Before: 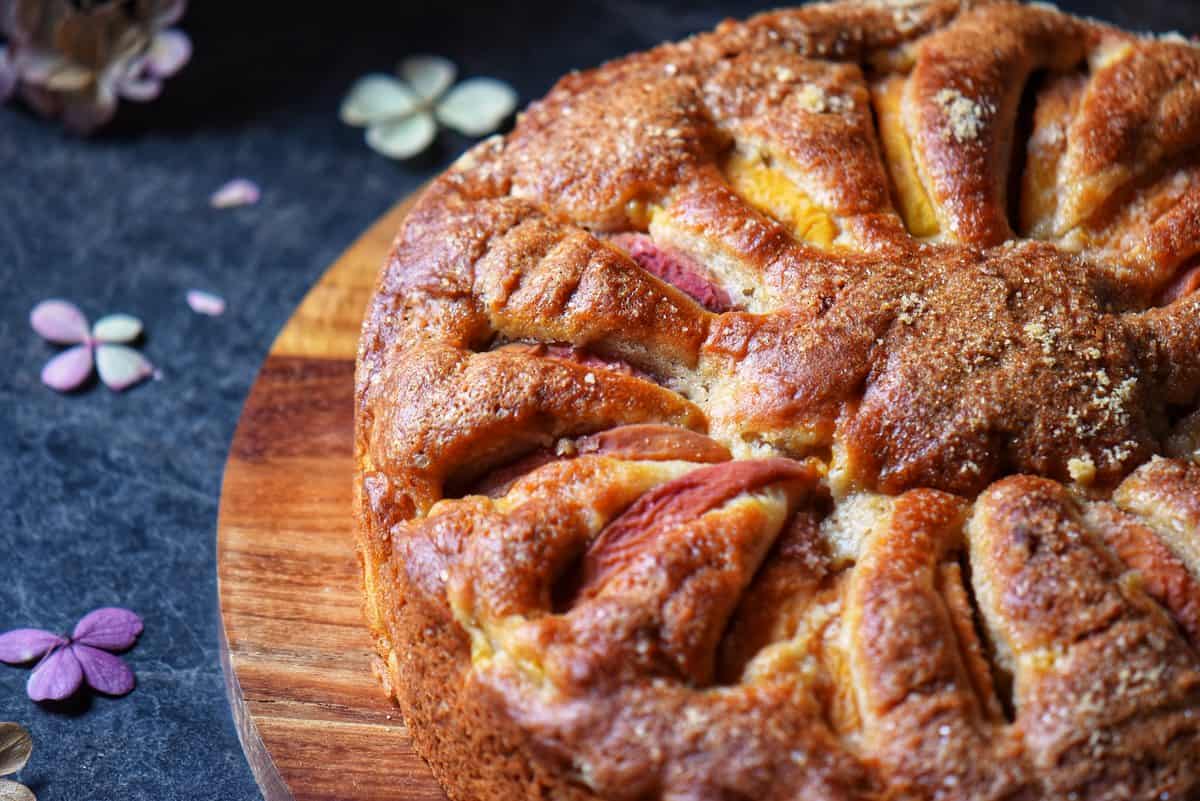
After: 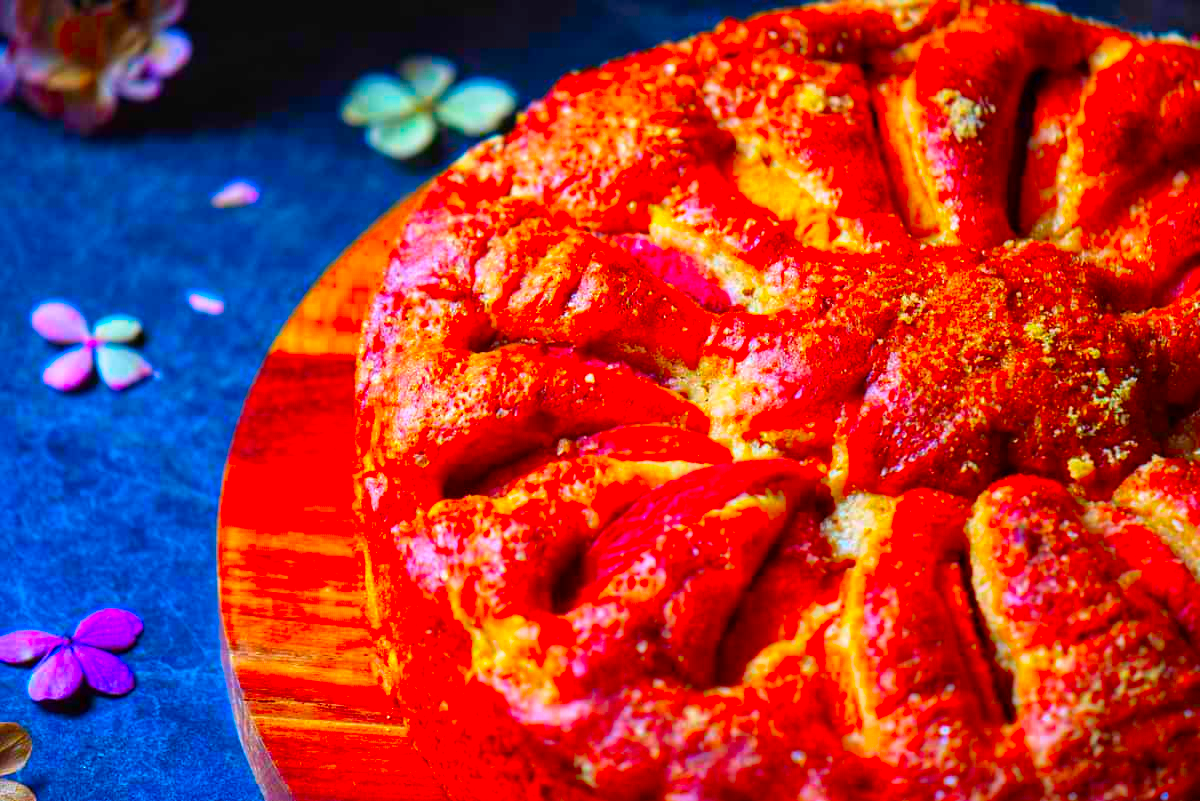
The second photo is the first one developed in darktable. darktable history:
color balance: output saturation 120%
color correction: saturation 3
white balance: emerald 1
